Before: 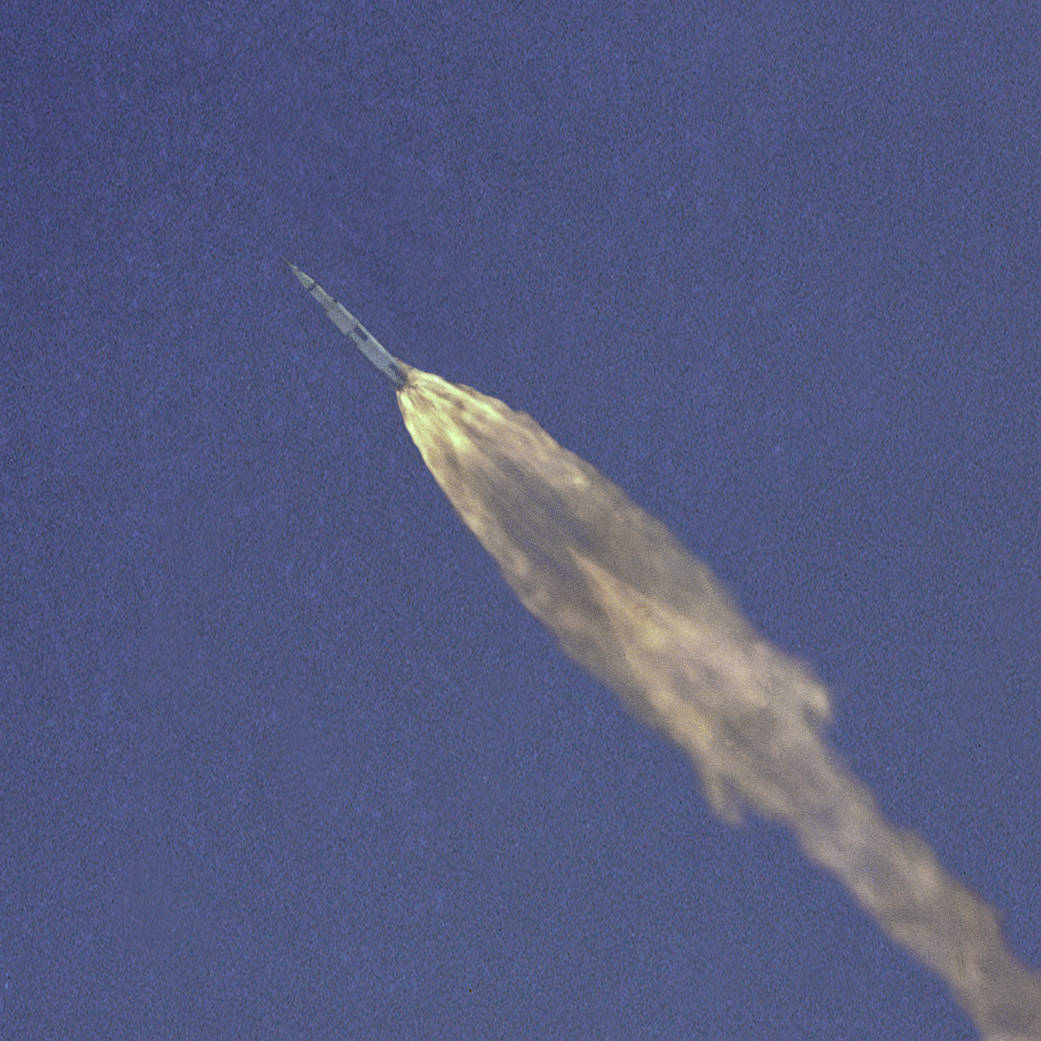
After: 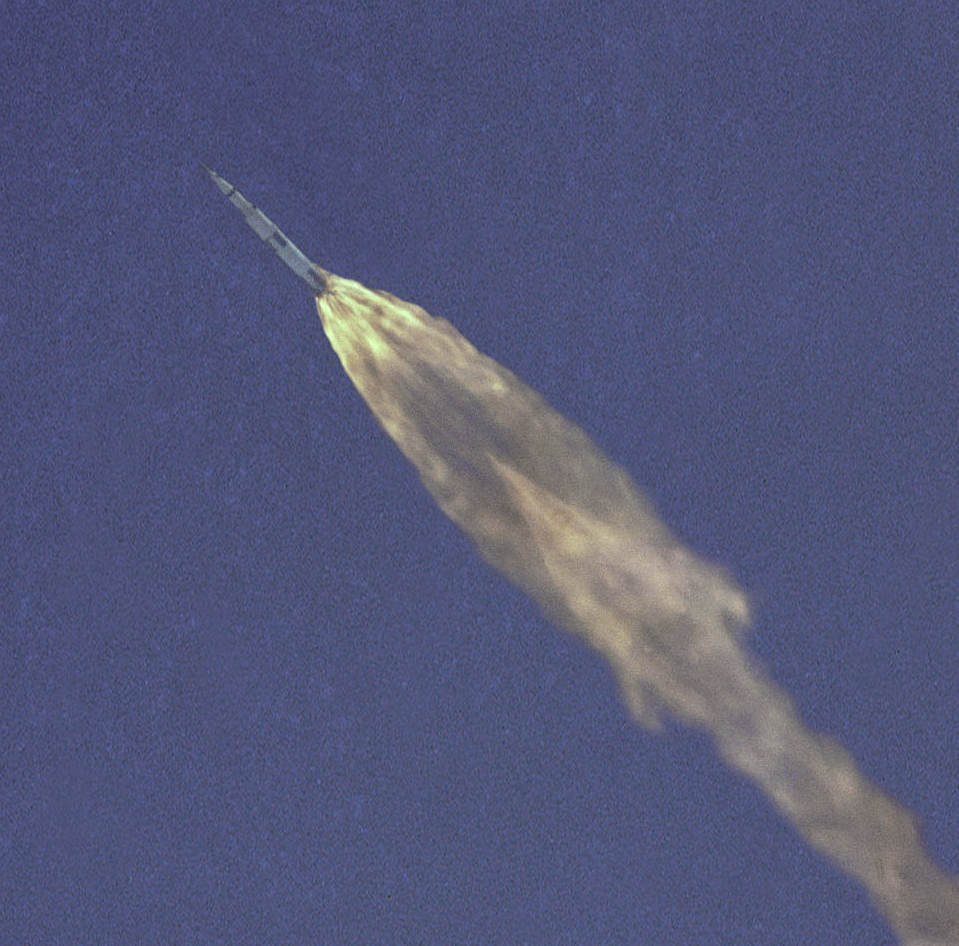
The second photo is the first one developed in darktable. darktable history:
color correction: highlights a* -2.98, highlights b* -2.4, shadows a* 1.97, shadows b* 2.77
crop and rotate: left 7.877%, top 9.05%
base curve: curves: ch0 [(0, 0) (0.303, 0.277) (1, 1)], preserve colors none
